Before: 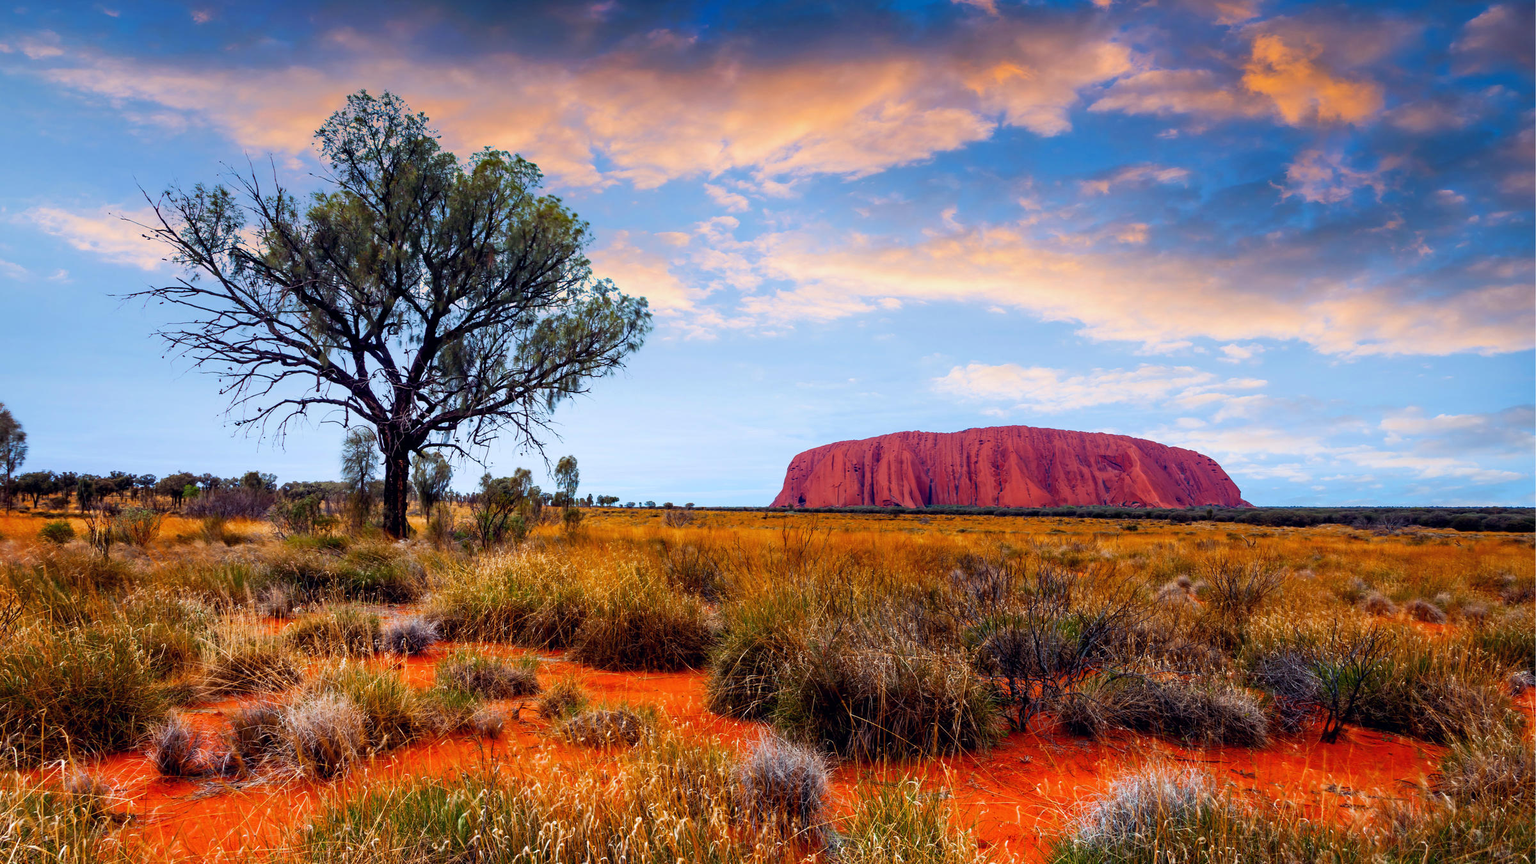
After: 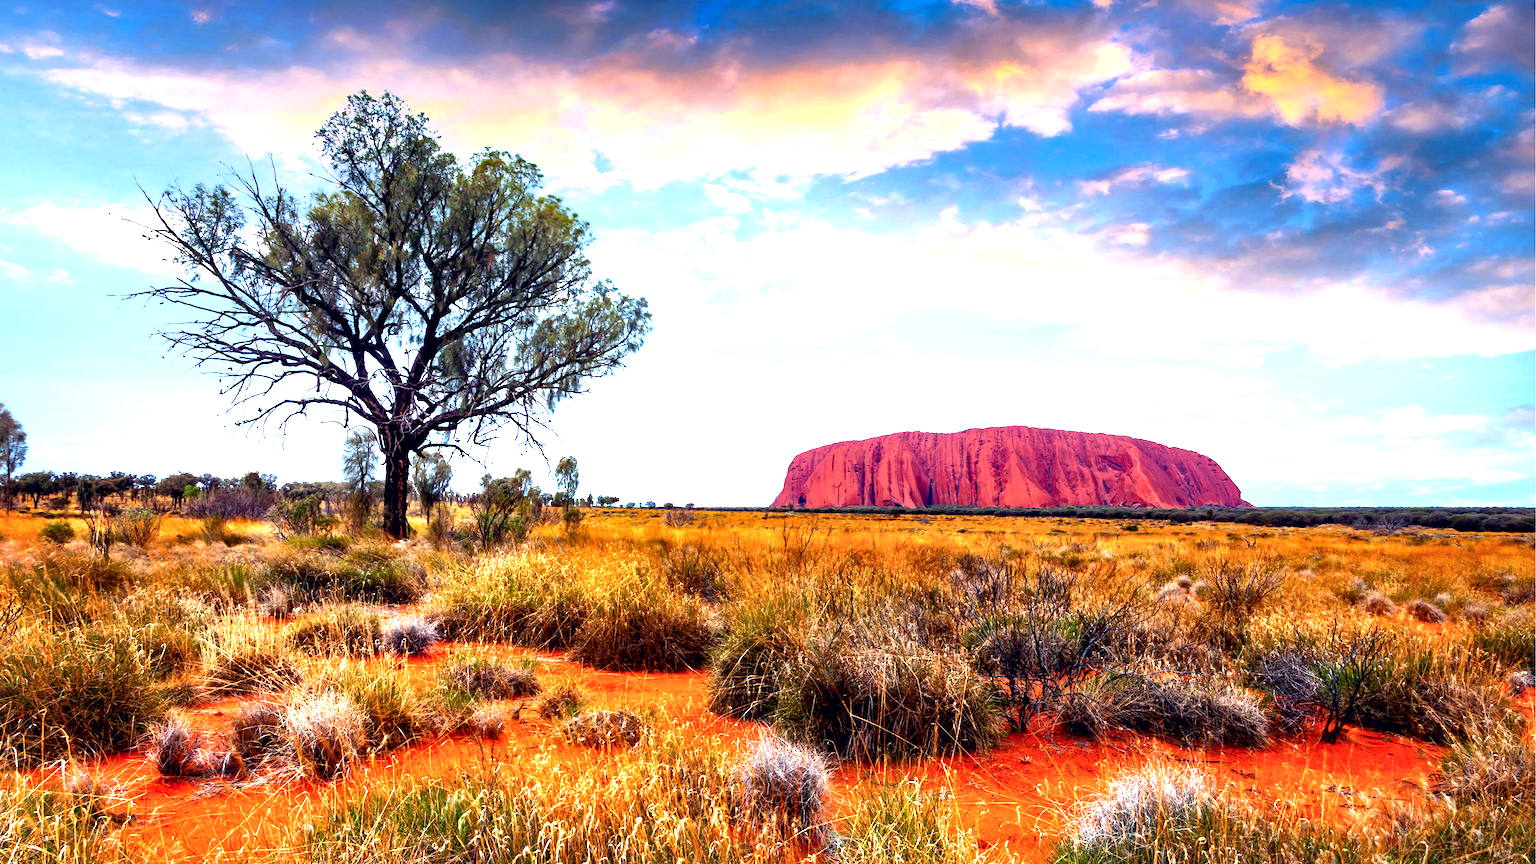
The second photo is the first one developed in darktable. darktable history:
local contrast: mode bilateral grid, contrast 100, coarseness 100, detail 165%, midtone range 0.2
exposure: exposure 1.202 EV, compensate highlight preservation false
